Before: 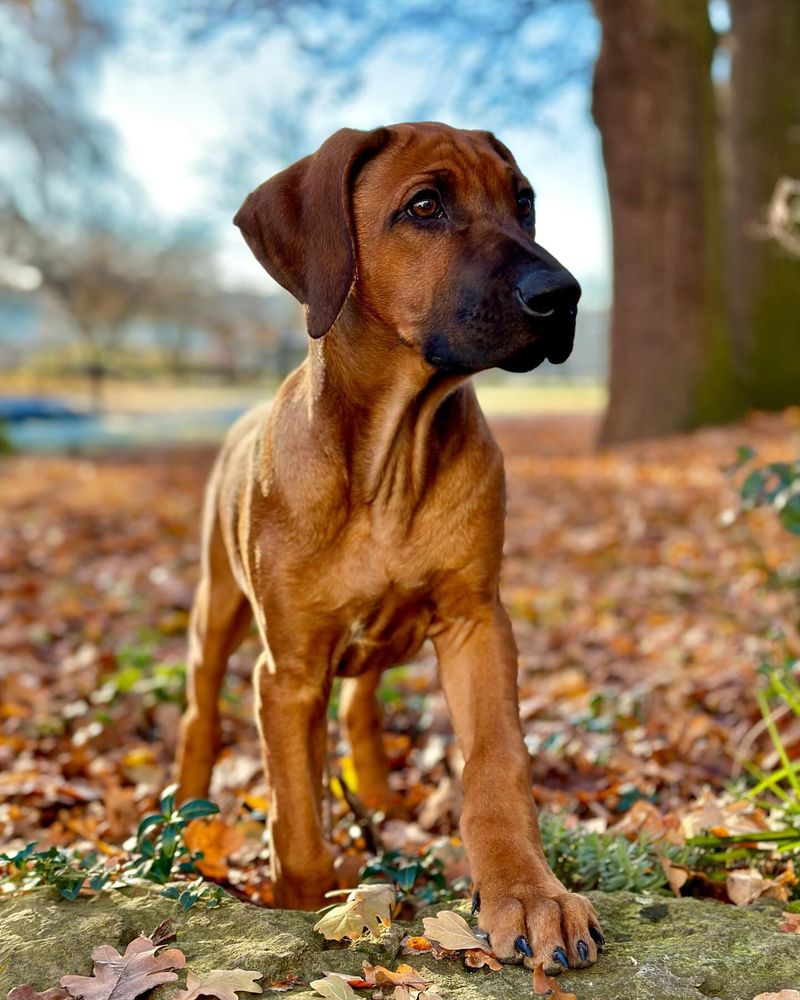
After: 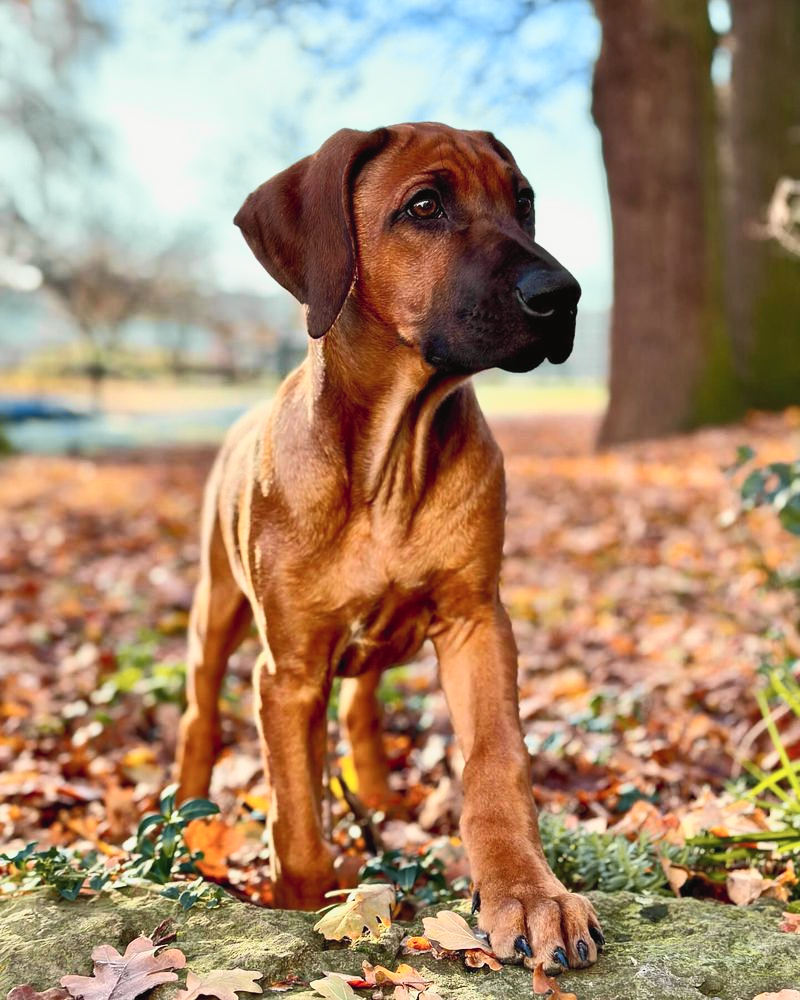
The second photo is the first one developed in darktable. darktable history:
tone curve: curves: ch0 [(0, 0.026) (0.172, 0.194) (0.398, 0.437) (0.469, 0.544) (0.612, 0.741) (0.845, 0.926) (1, 0.968)]; ch1 [(0, 0) (0.437, 0.453) (0.472, 0.467) (0.502, 0.502) (0.531, 0.537) (0.574, 0.583) (0.617, 0.64) (0.699, 0.749) (0.859, 0.919) (1, 1)]; ch2 [(0, 0) (0.33, 0.301) (0.421, 0.443) (0.476, 0.502) (0.511, 0.504) (0.553, 0.55) (0.595, 0.586) (0.664, 0.664) (1, 1)], color space Lab, independent channels, preserve colors none
